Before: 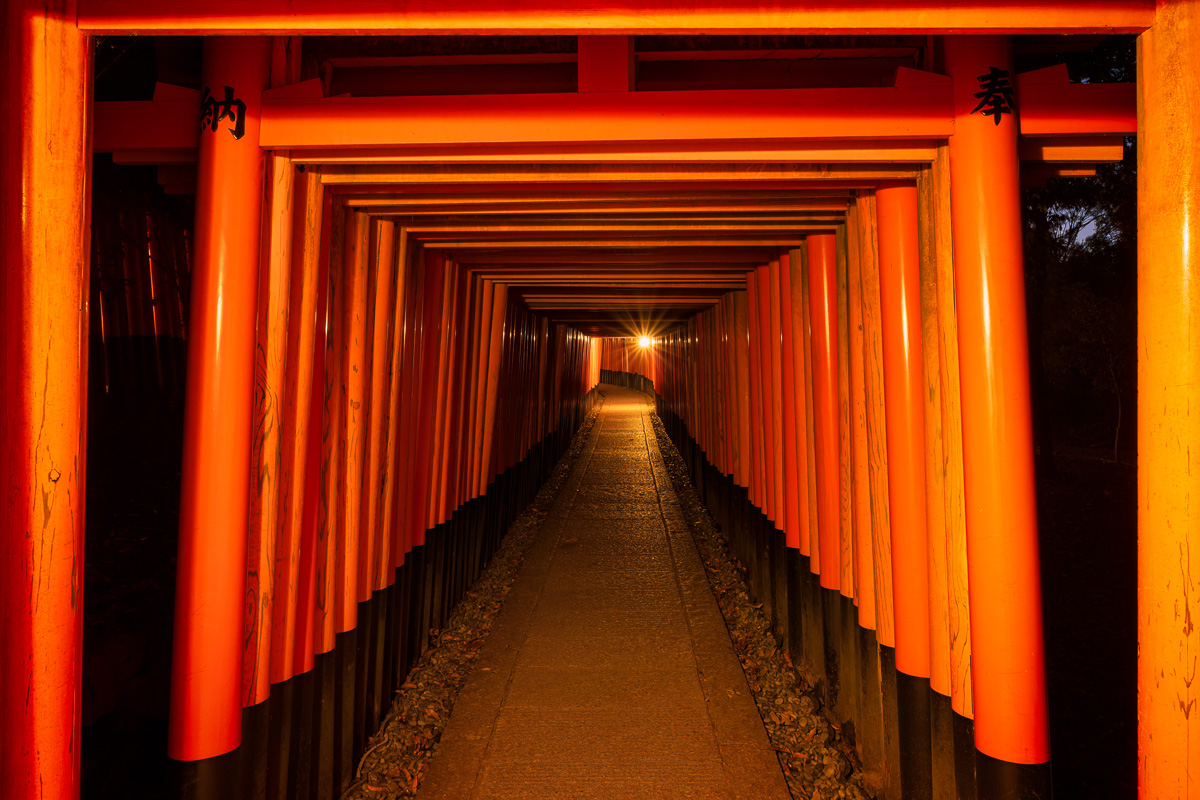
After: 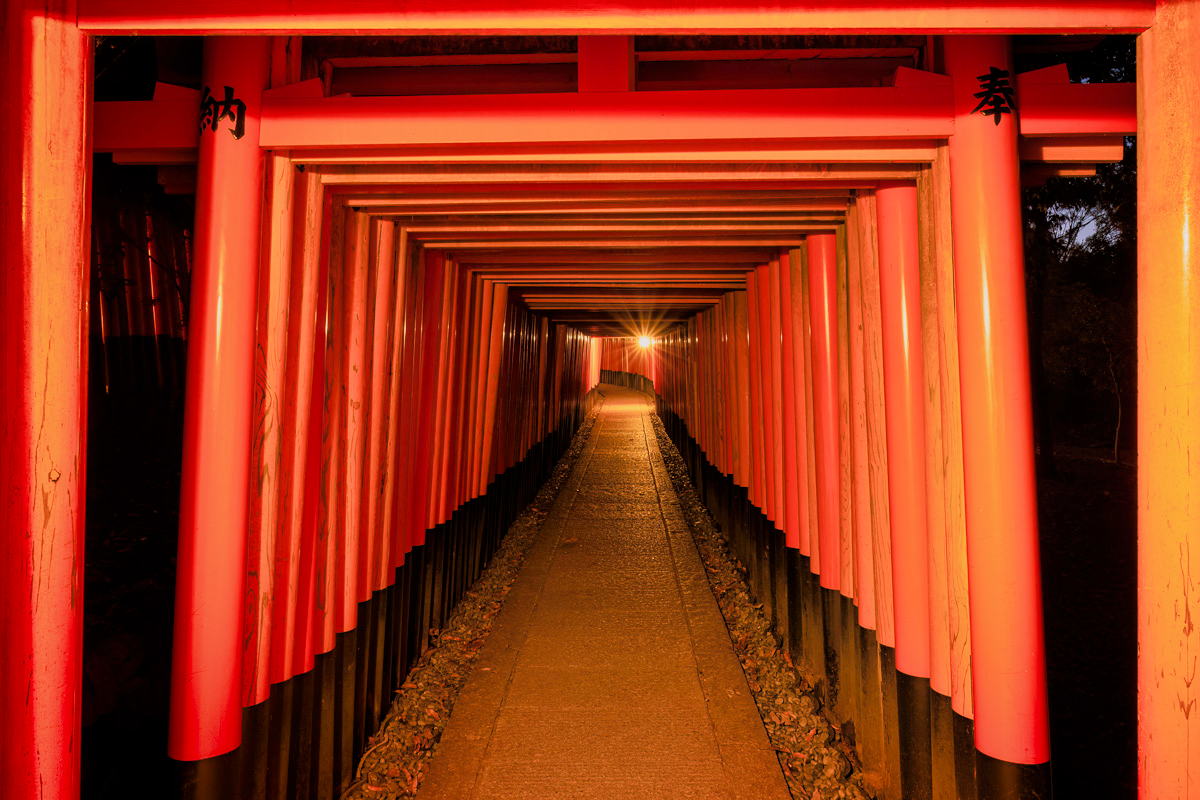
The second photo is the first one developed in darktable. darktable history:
shadows and highlights: shadows -40.15, highlights 62.88, soften with gaussian
filmic rgb: black relative exposure -6.68 EV, white relative exposure 4.56 EV, hardness 3.25
tone equalizer: -8 EV 1 EV, -7 EV 1 EV, -6 EV 1 EV, -5 EV 1 EV, -4 EV 1 EV, -3 EV 0.75 EV, -2 EV 0.5 EV, -1 EV 0.25 EV
exposure: black level correction 0, exposure 0.6 EV, compensate exposure bias true, compensate highlight preservation false
